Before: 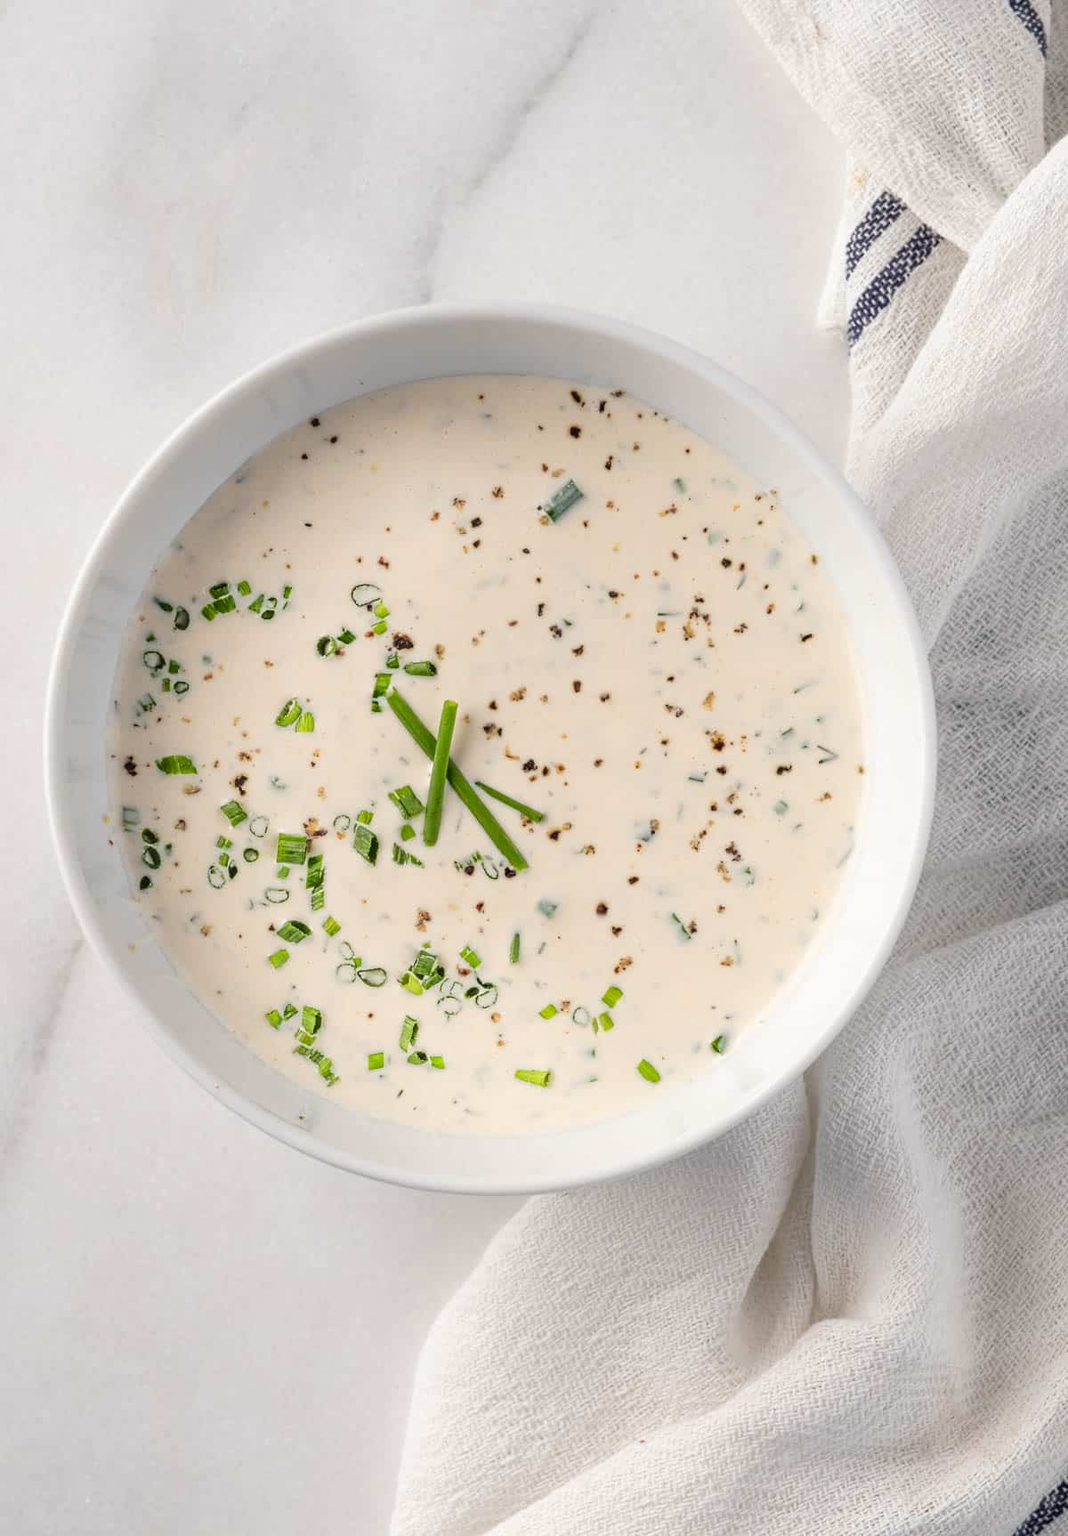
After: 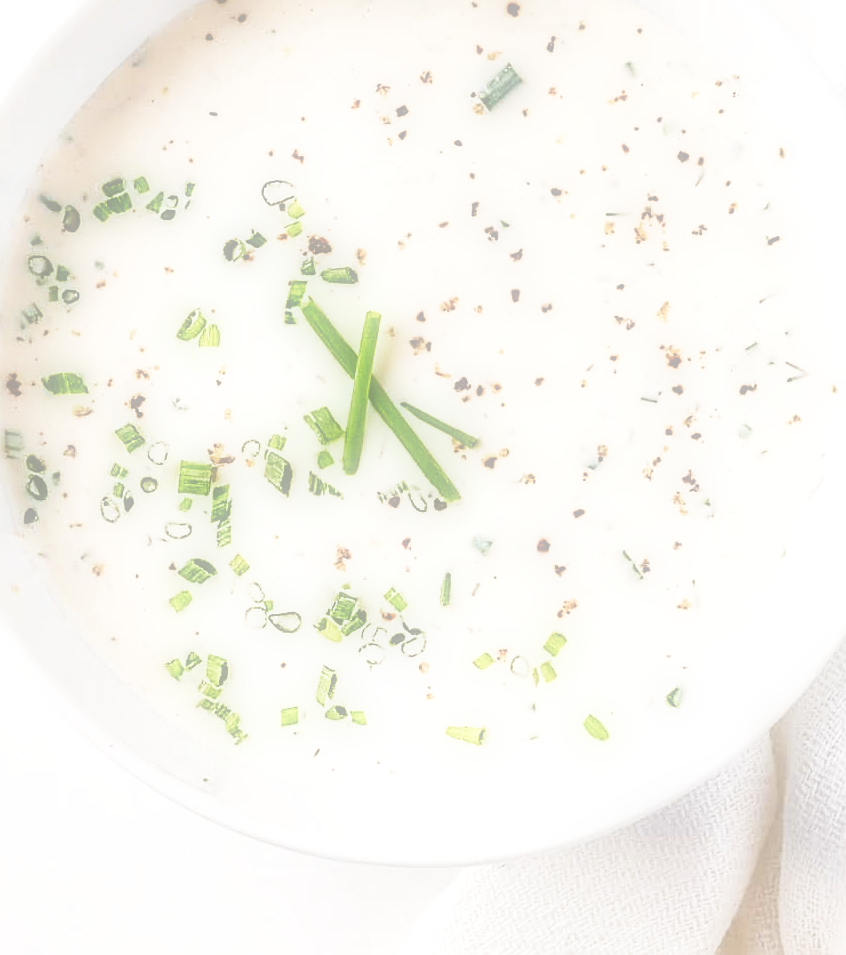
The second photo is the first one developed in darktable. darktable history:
crop: left 11.123%, top 27.61%, right 18.3%, bottom 17.034%
color balance rgb: perceptual saturation grading › global saturation 25%, perceptual saturation grading › highlights -50%, perceptual saturation grading › shadows 30%, perceptual brilliance grading › global brilliance 12%, global vibrance 20%
contrast brightness saturation: contrast 0.1, brightness -0.26, saturation 0.14
tone equalizer: -7 EV 0.15 EV, -6 EV 0.6 EV, -5 EV 1.15 EV, -4 EV 1.33 EV, -3 EV 1.15 EV, -2 EV 0.6 EV, -1 EV 0.15 EV, mask exposure compensation -0.5 EV
soften: on, module defaults
sharpen: on, module defaults
base curve: curves: ch0 [(0, 0) (0.028, 0.03) (0.121, 0.232) (0.46, 0.748) (0.859, 0.968) (1, 1)], preserve colors none
velvia: on, module defaults
